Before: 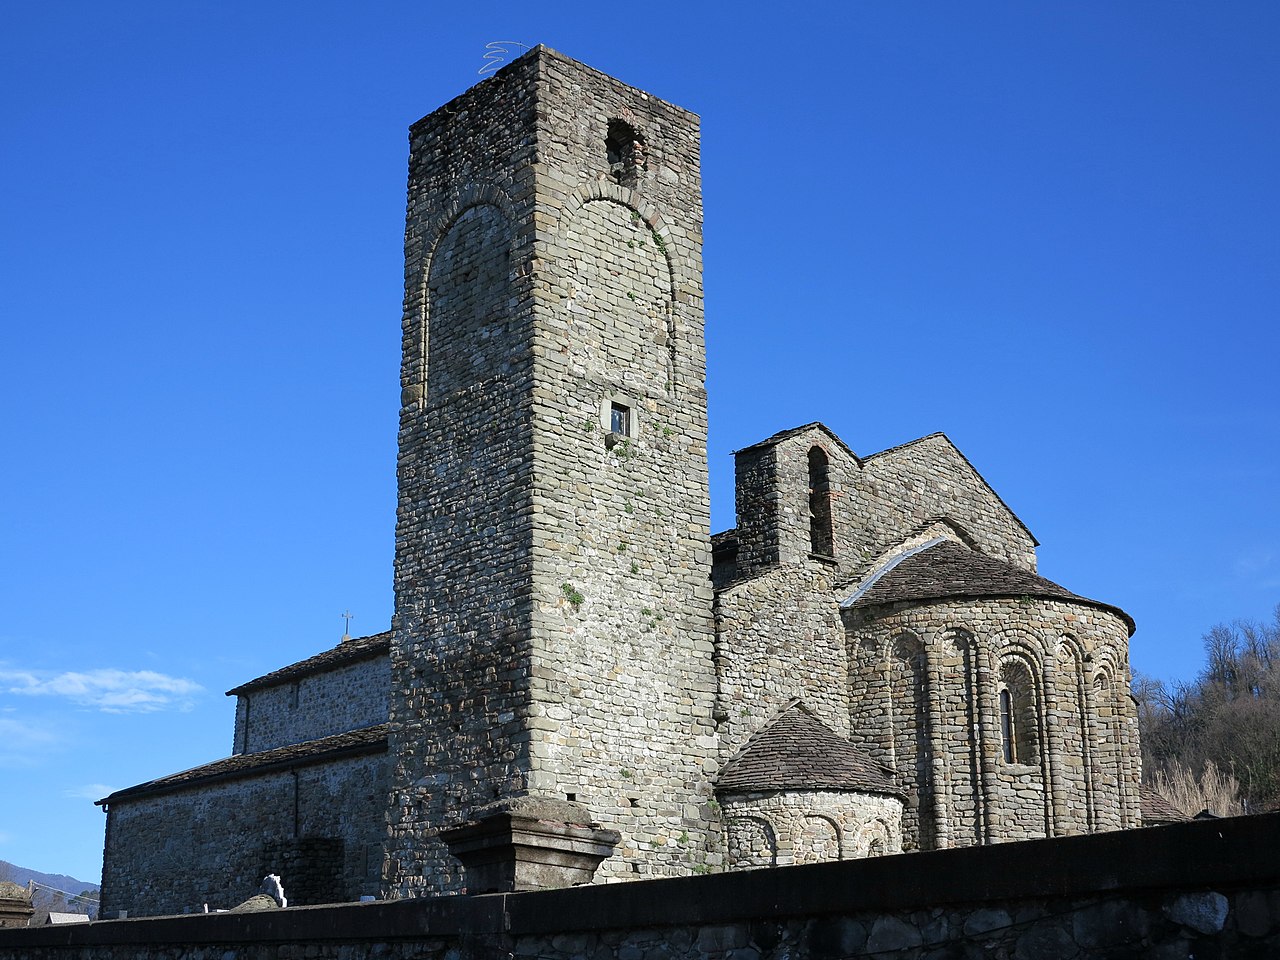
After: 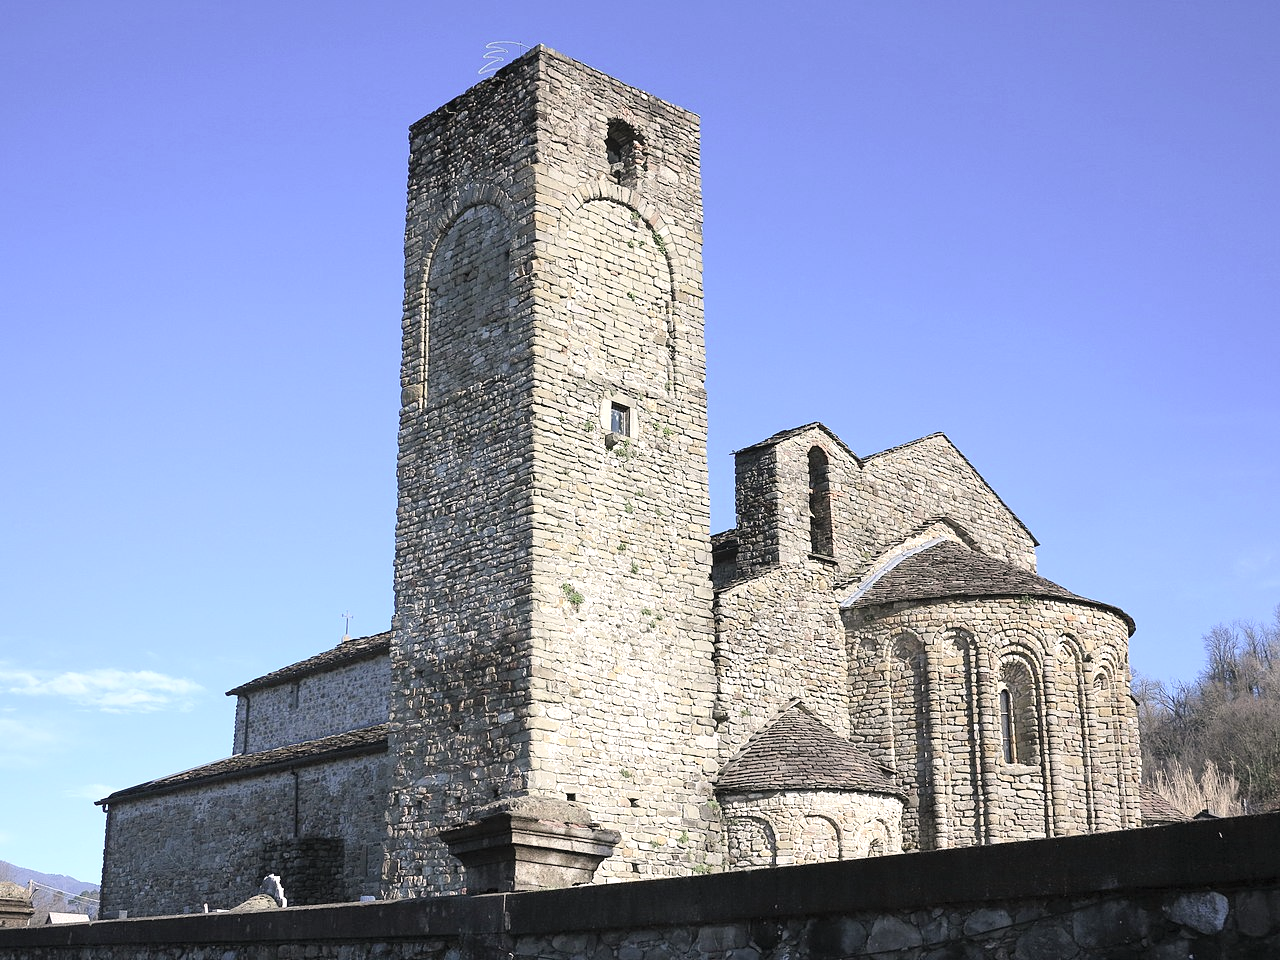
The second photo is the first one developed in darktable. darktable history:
color balance rgb: perceptual saturation grading › global saturation 19.524%
contrast brightness saturation: contrast 0.136, brightness 0.222
color correction: highlights a* 5.53, highlights b* 5.18, saturation 0.651
exposure: black level correction 0, exposure 0.5 EV, compensate highlight preservation false
